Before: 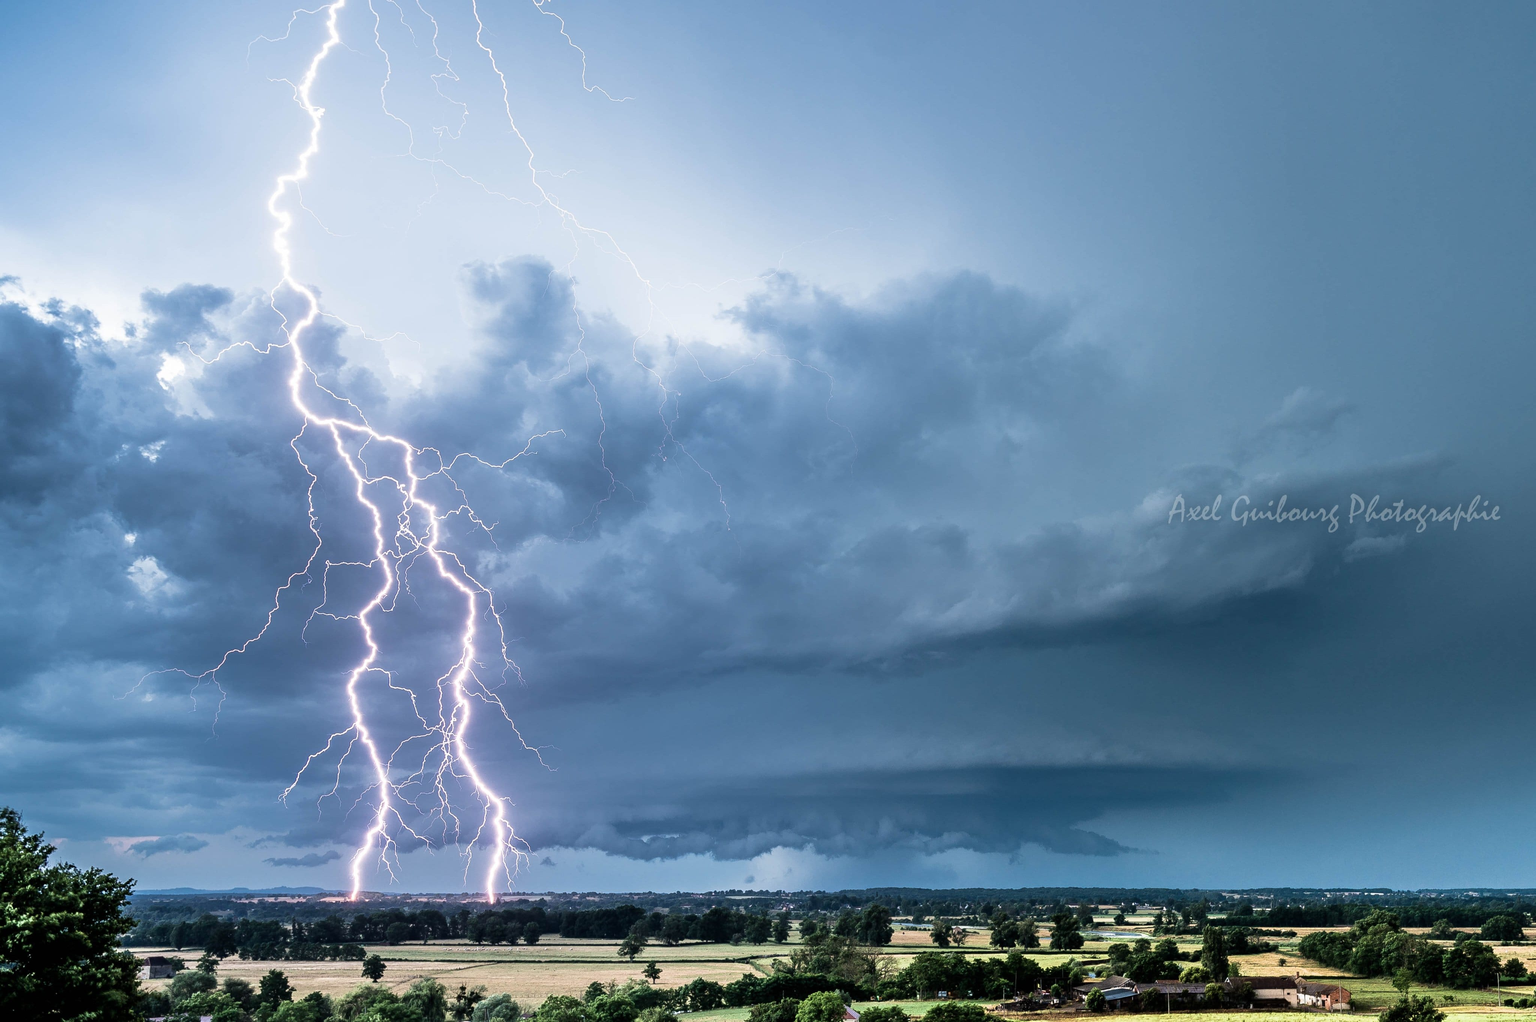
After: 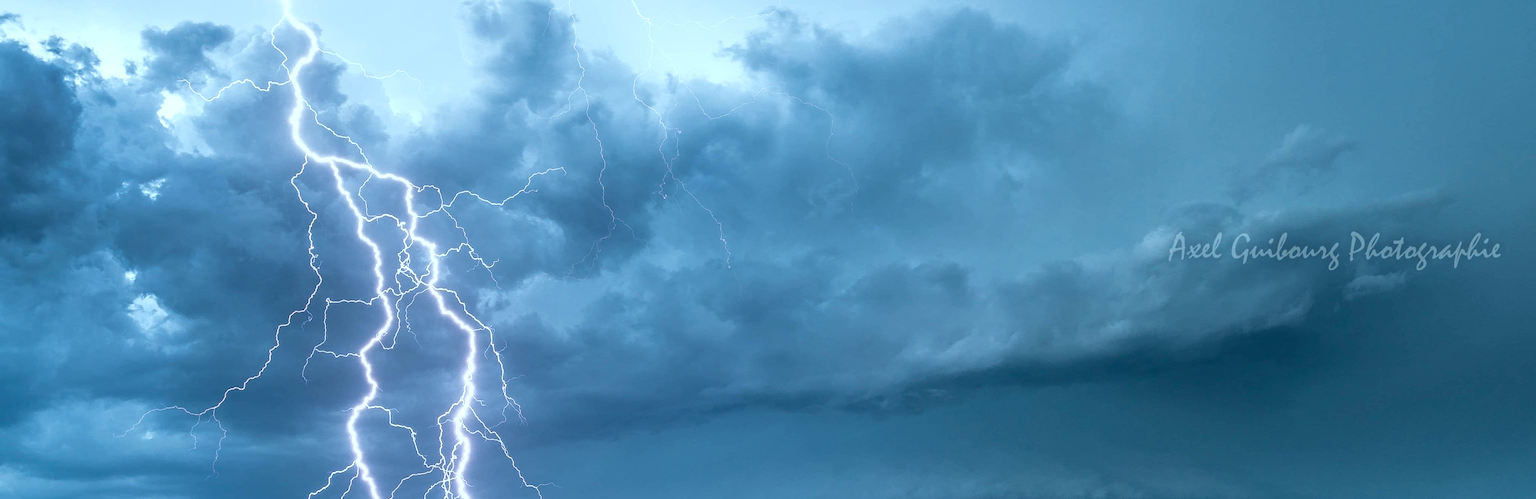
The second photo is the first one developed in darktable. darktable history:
crop and rotate: top 25.717%, bottom 25.38%
local contrast: on, module defaults
color correction: highlights a* -10.11, highlights b* -10.31
